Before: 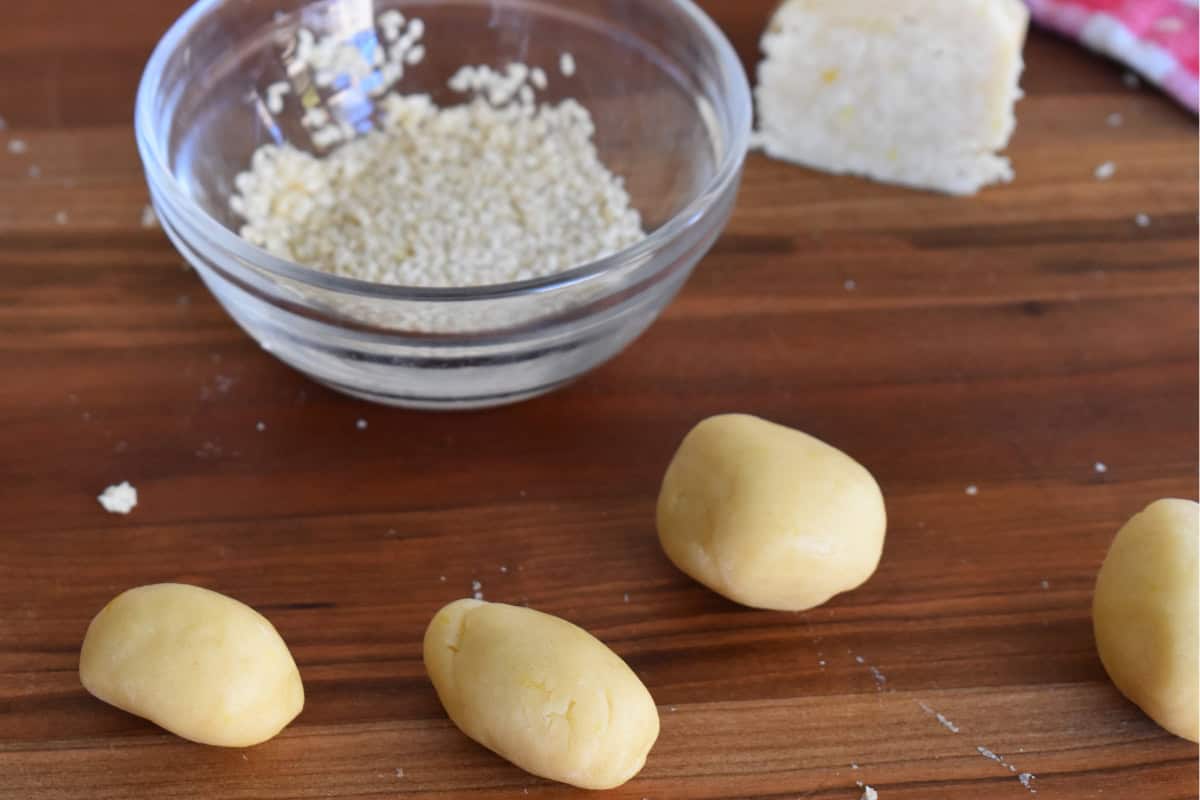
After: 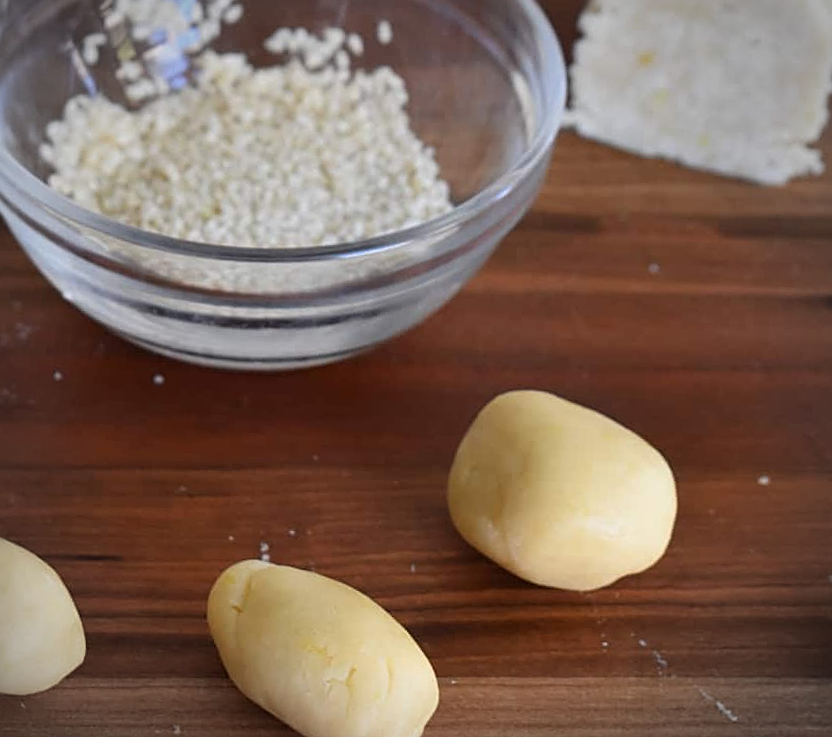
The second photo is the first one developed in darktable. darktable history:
sharpen: on, module defaults
vignetting: automatic ratio true, unbound false
crop and rotate: angle -3.28°, left 14.061%, top 0.025%, right 10.764%, bottom 0.017%
